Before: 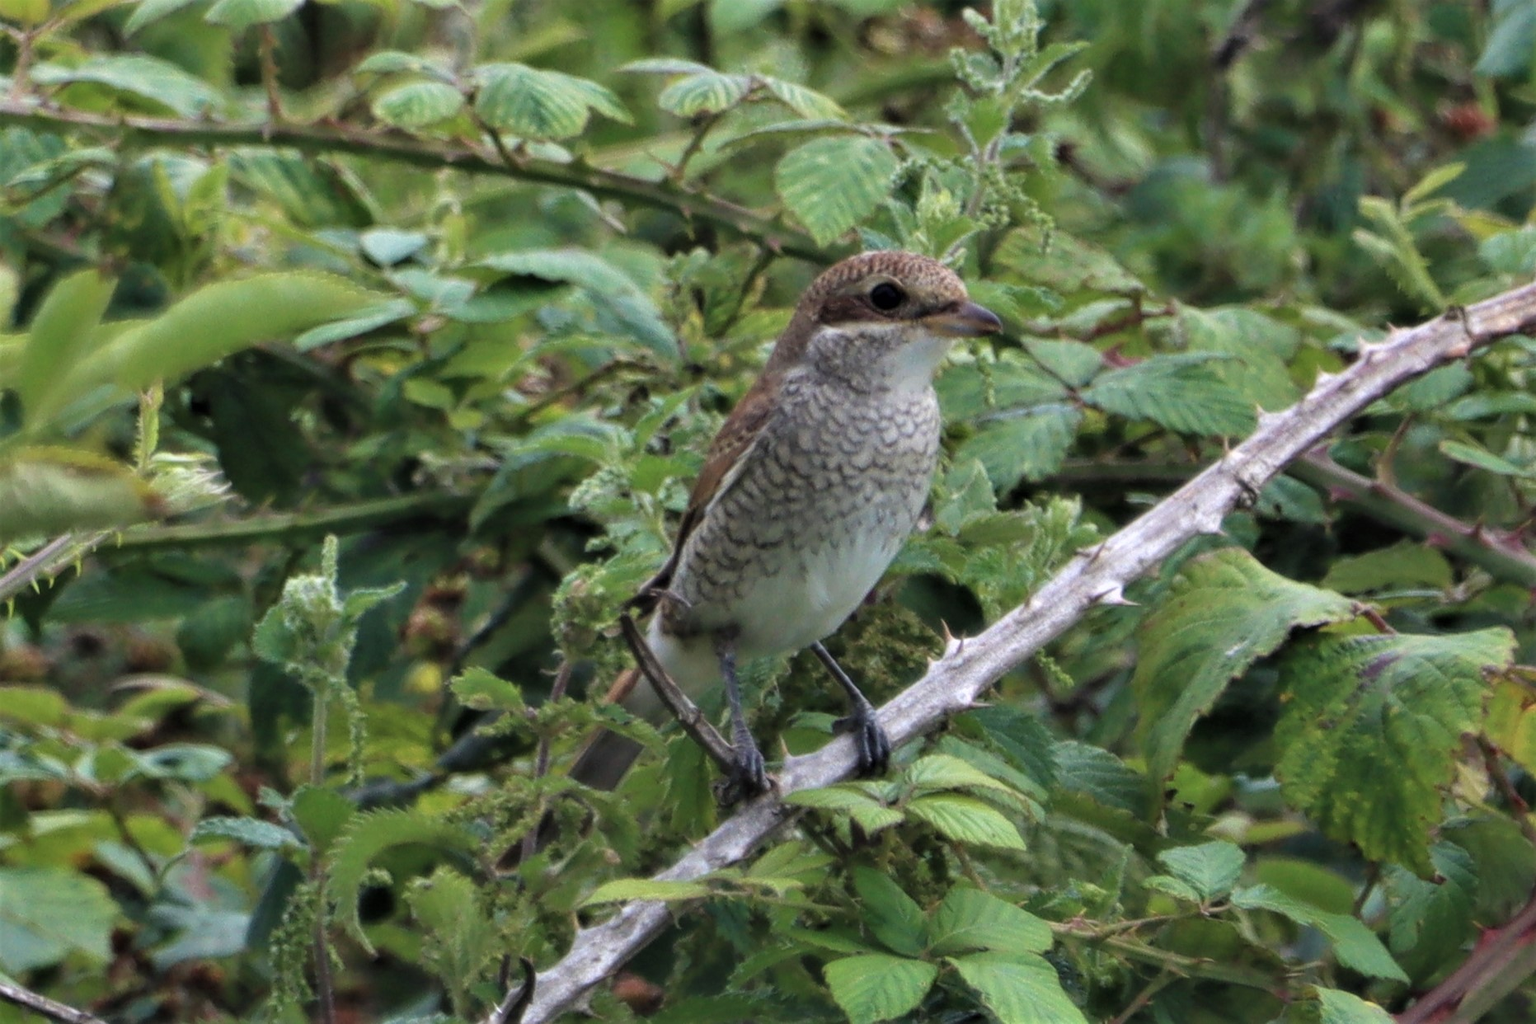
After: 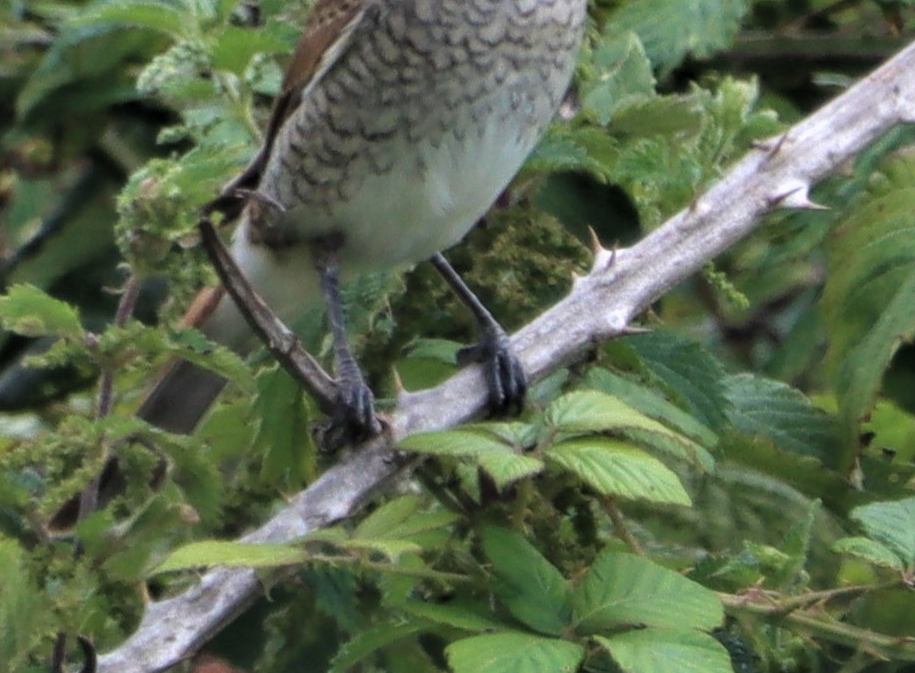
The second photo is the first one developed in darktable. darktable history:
crop: left 29.733%, top 42.286%, right 21.109%, bottom 3.484%
shadows and highlights: radius 106.23, shadows 41.22, highlights -71.48, low approximation 0.01, soften with gaussian
